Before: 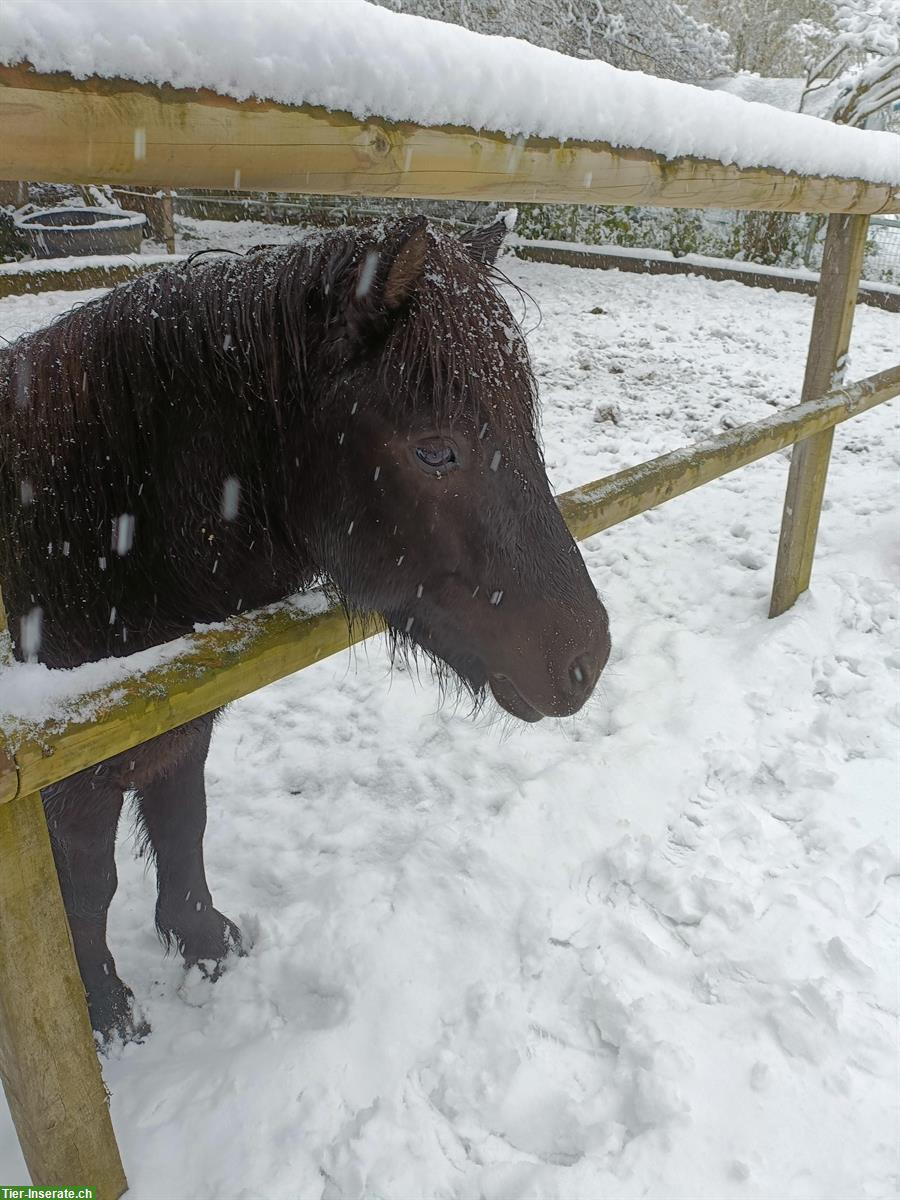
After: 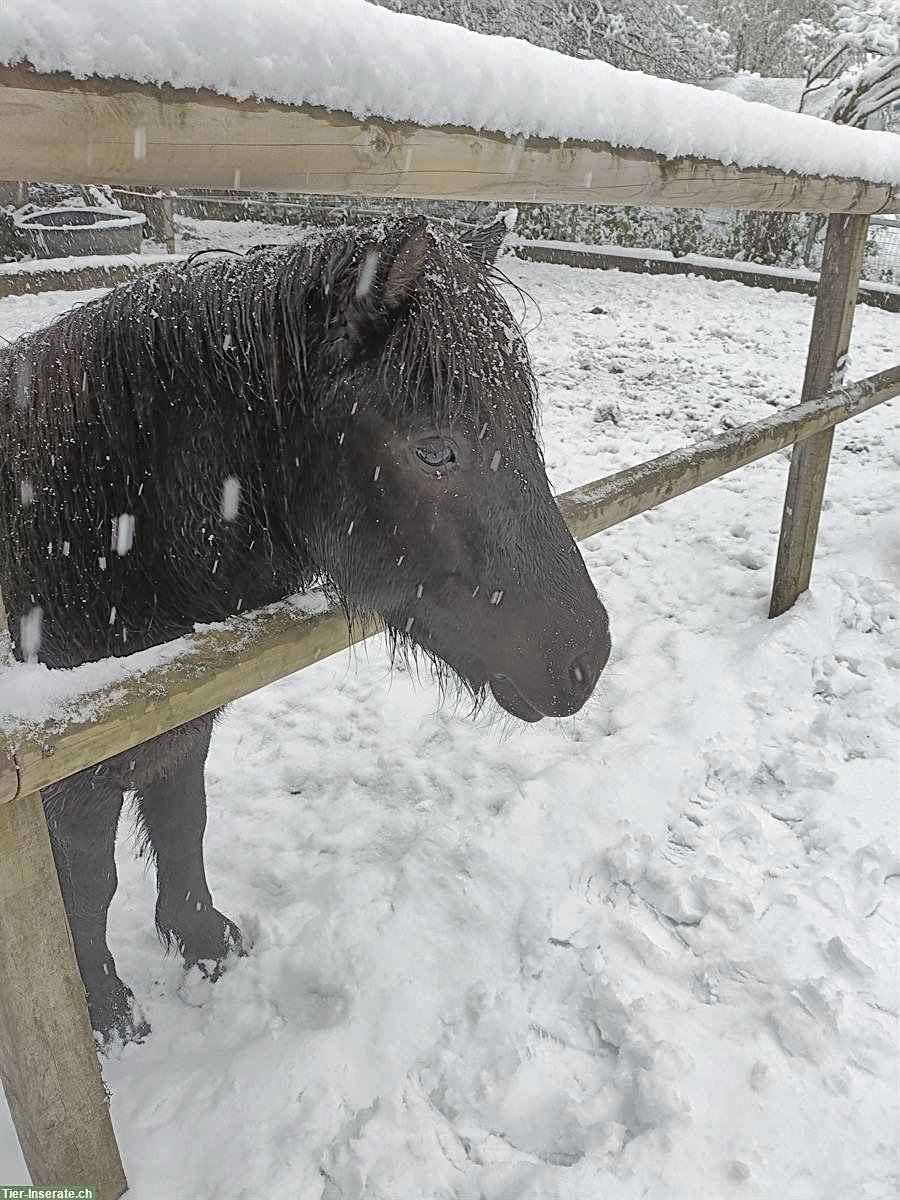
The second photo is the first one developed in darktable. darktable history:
sharpen: on, module defaults
contrast brightness saturation: brightness 0.18, saturation -0.5
exposure: compensate highlight preservation false
shadows and highlights: soften with gaussian
